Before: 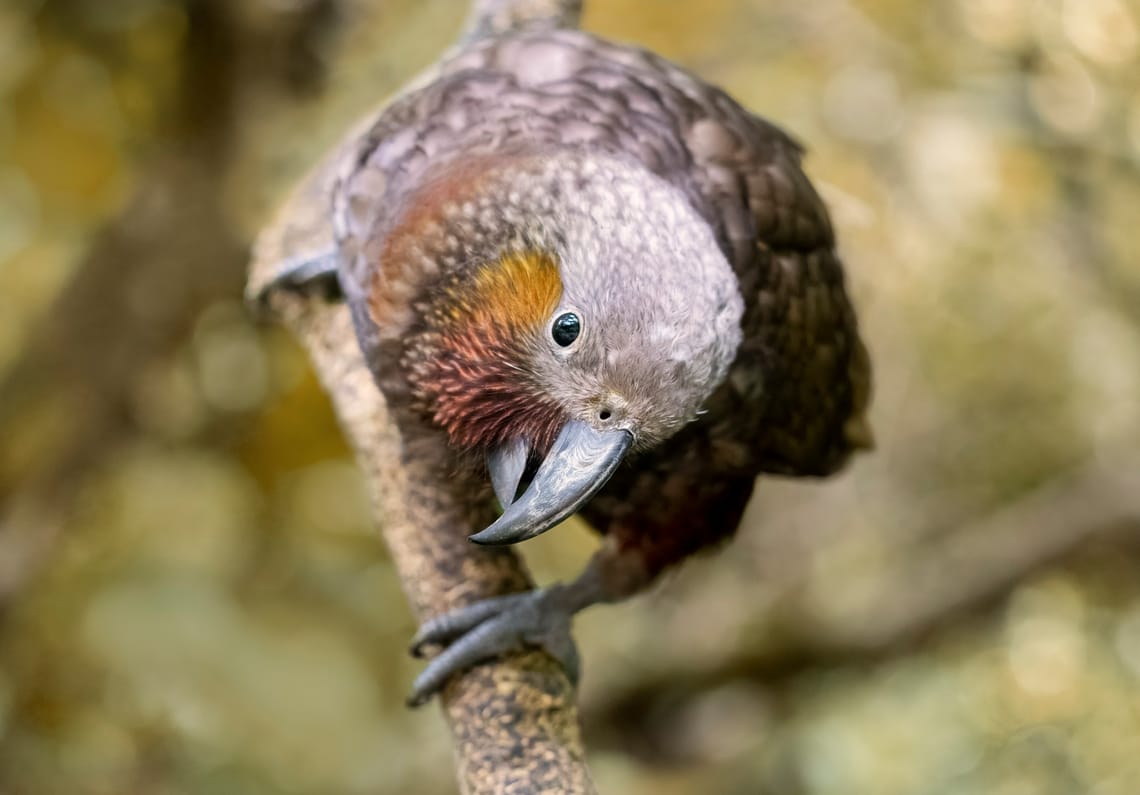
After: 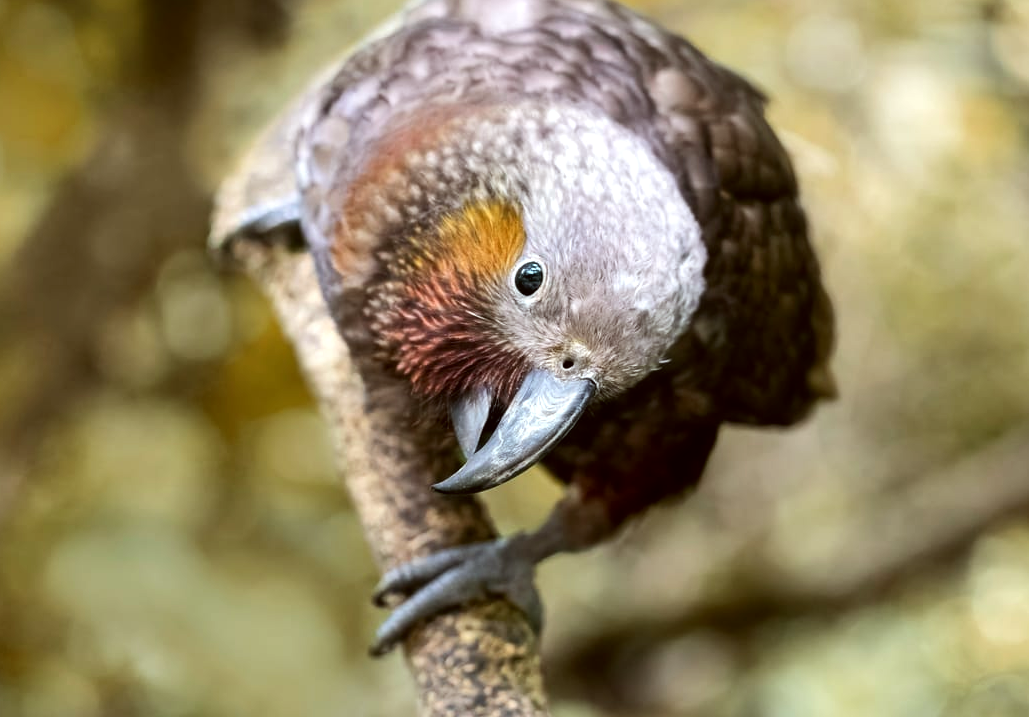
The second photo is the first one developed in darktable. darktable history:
tone equalizer: -8 EV -0.417 EV, -7 EV -0.389 EV, -6 EV -0.333 EV, -5 EV -0.222 EV, -3 EV 0.222 EV, -2 EV 0.333 EV, -1 EV 0.389 EV, +0 EV 0.417 EV, edges refinement/feathering 500, mask exposure compensation -1.57 EV, preserve details no
crop: left 3.305%, top 6.436%, right 6.389%, bottom 3.258%
color correction: highlights a* -4.98, highlights b* -3.76, shadows a* 3.83, shadows b* 4.08
